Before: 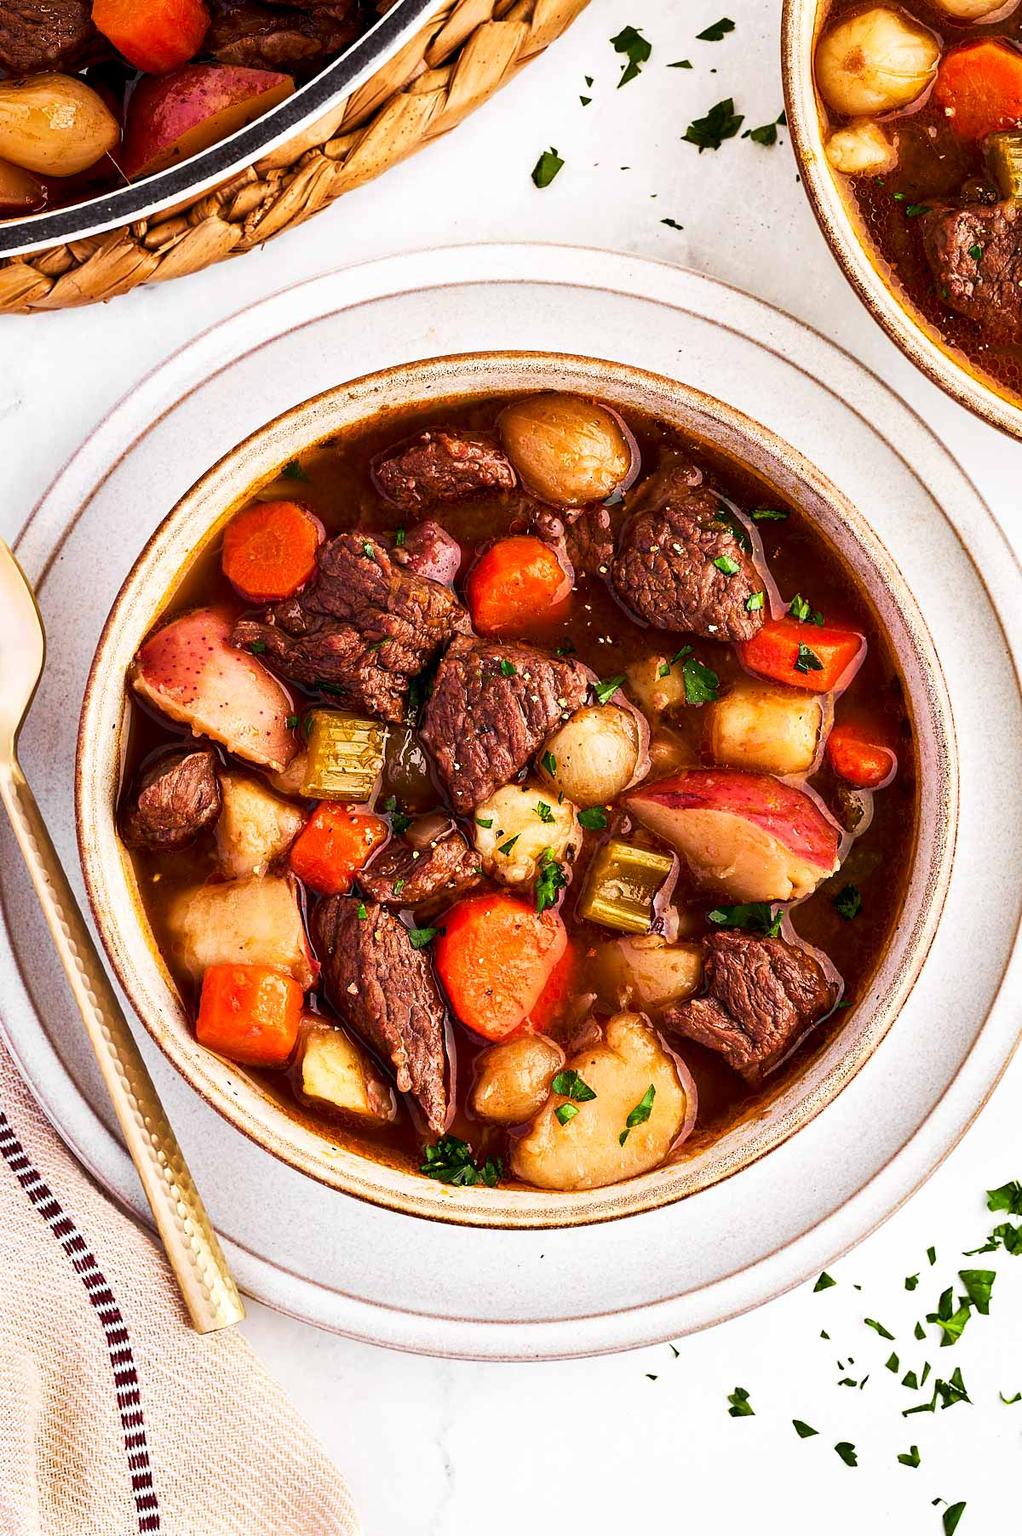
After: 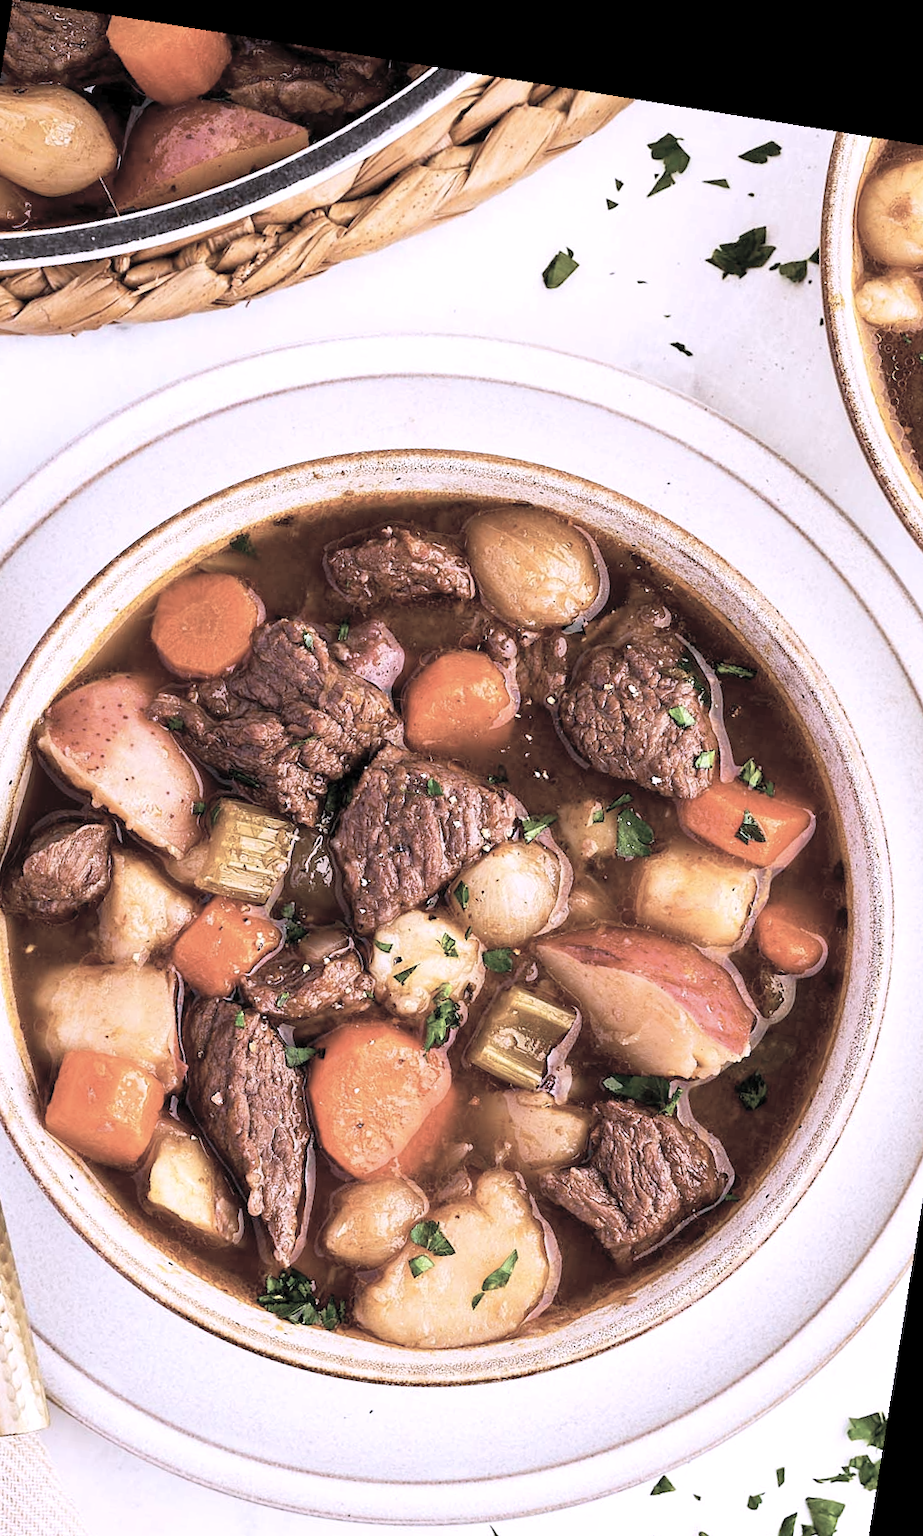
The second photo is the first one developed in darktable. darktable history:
rotate and perspective: rotation 9.12°, automatic cropping off
crop: left 18.479%, right 12.2%, bottom 13.971%
white balance: red 1.042, blue 1.17
contrast brightness saturation: brightness 0.18, saturation -0.5
